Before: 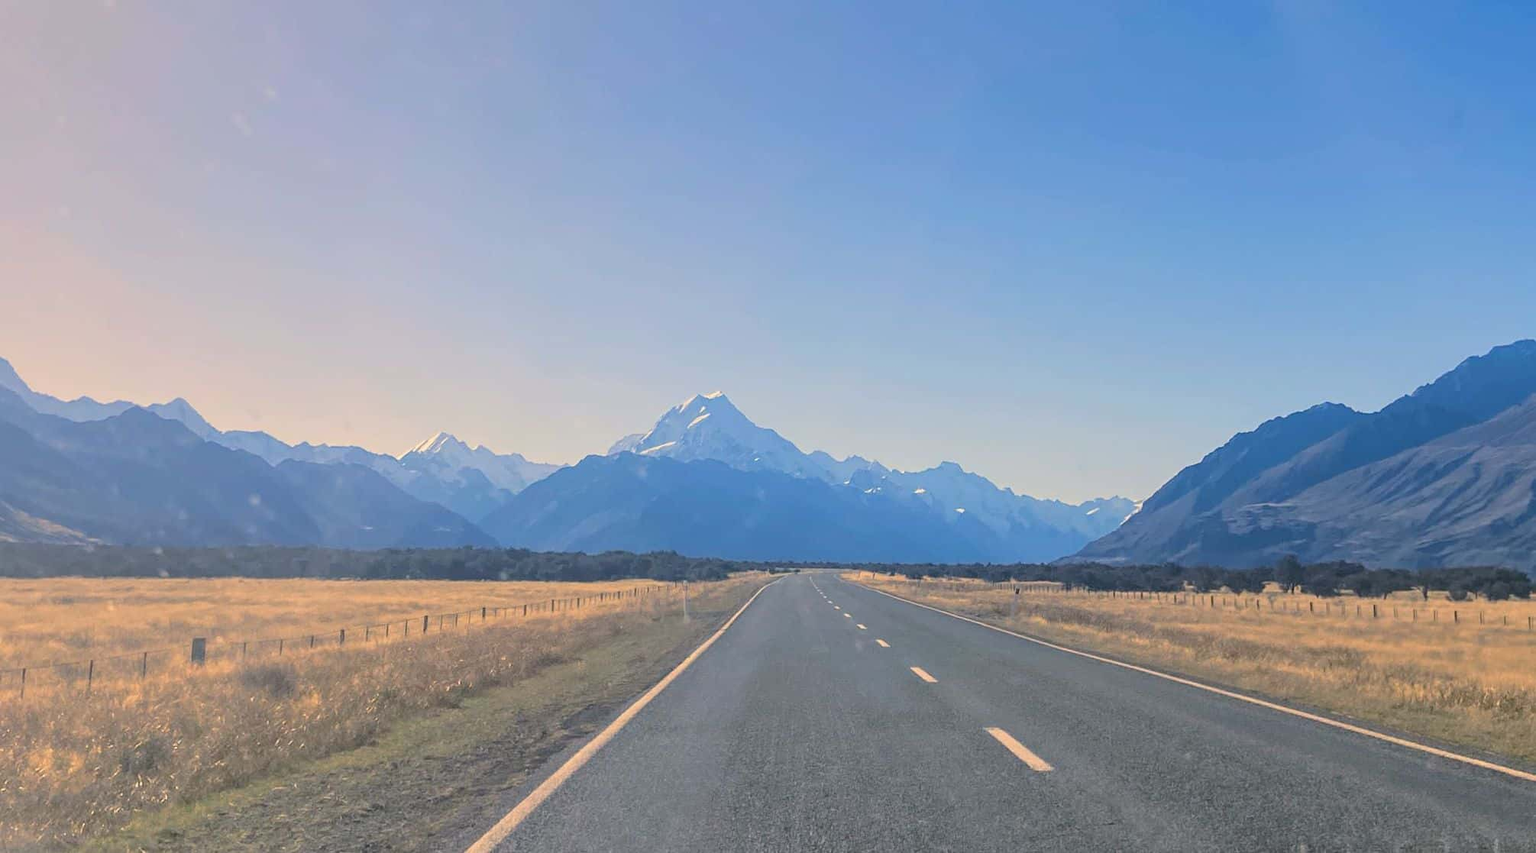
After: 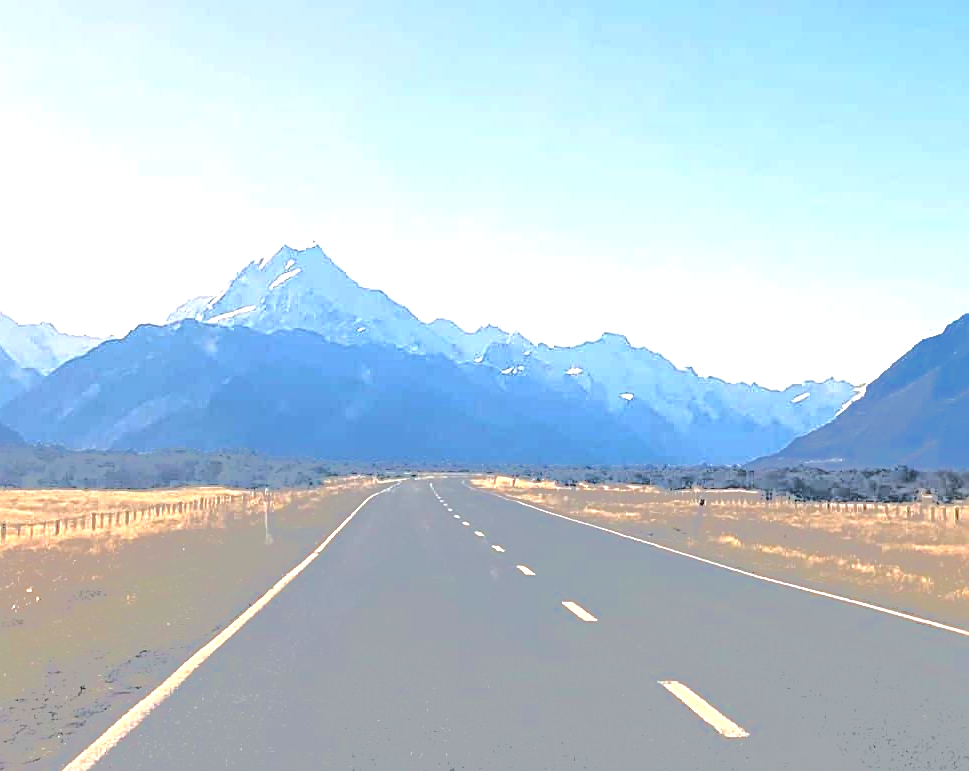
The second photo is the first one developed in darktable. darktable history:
sharpen: on, module defaults
tone equalizer: -7 EV -0.652 EV, -6 EV 1 EV, -5 EV -0.478 EV, -4 EV 0.457 EV, -3 EV 0.412 EV, -2 EV 0.141 EV, -1 EV -0.148 EV, +0 EV -0.379 EV, edges refinement/feathering 500, mask exposure compensation -1.57 EV, preserve details no
exposure: exposure 1 EV, compensate highlight preservation false
crop: left 31.374%, top 24.359%, right 20.409%, bottom 6.586%
